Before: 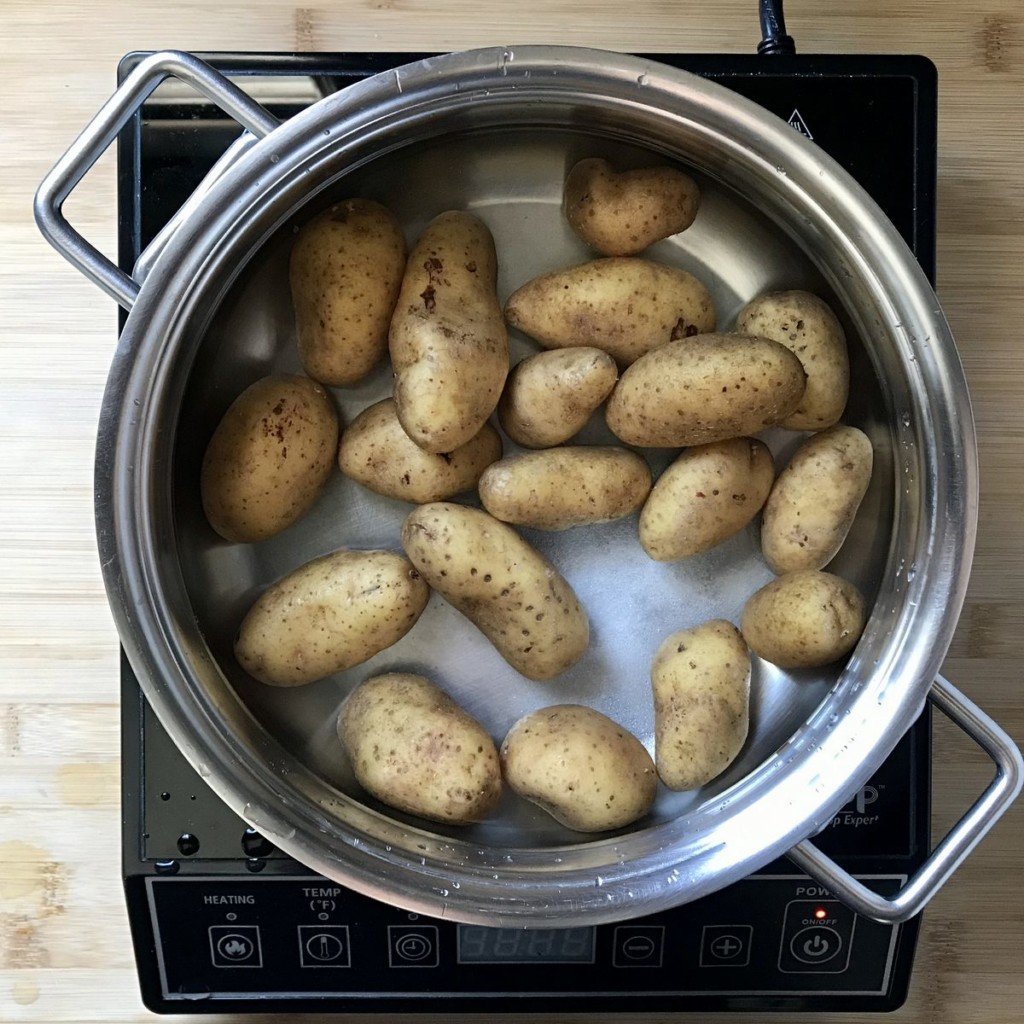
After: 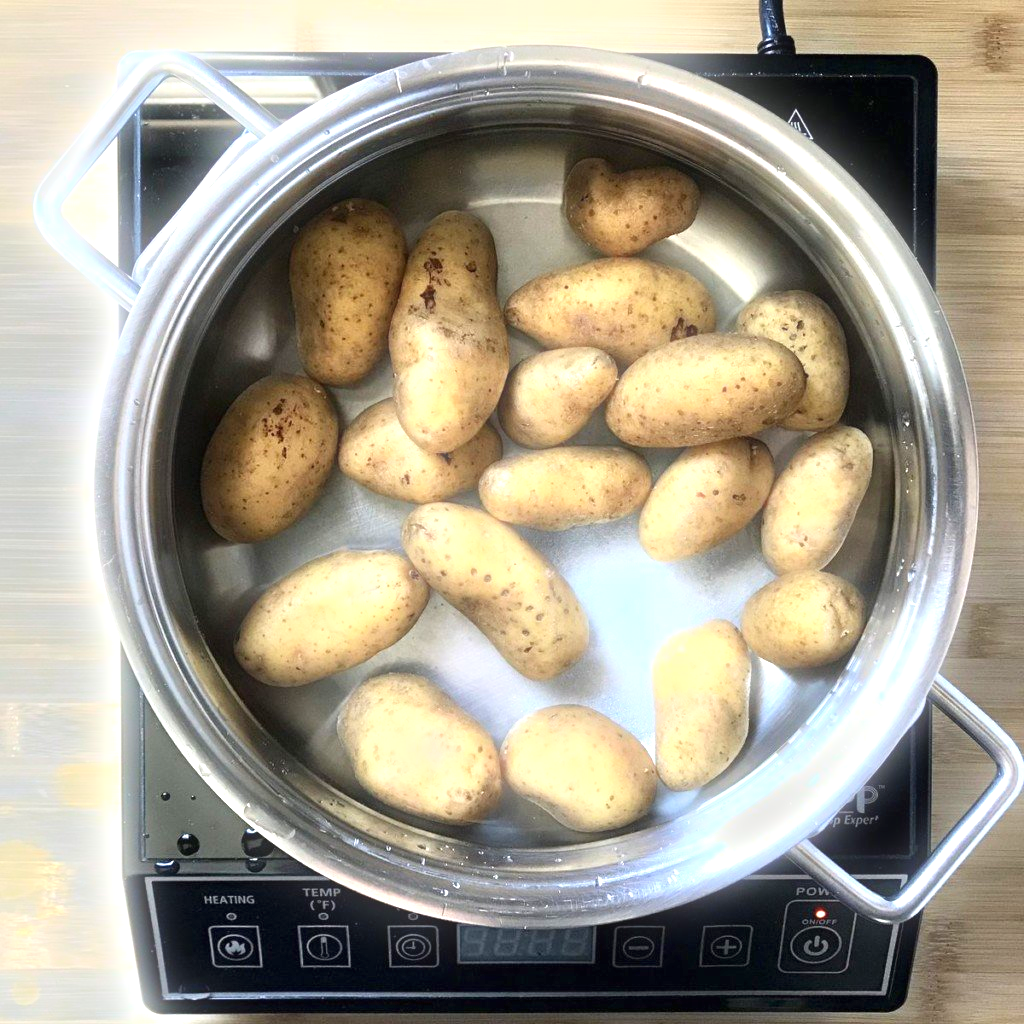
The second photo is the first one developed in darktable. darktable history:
exposure: black level correction 0, exposure 1.2 EV, compensate exposure bias true, compensate highlight preservation false
bloom: size 5%, threshold 95%, strength 15%
